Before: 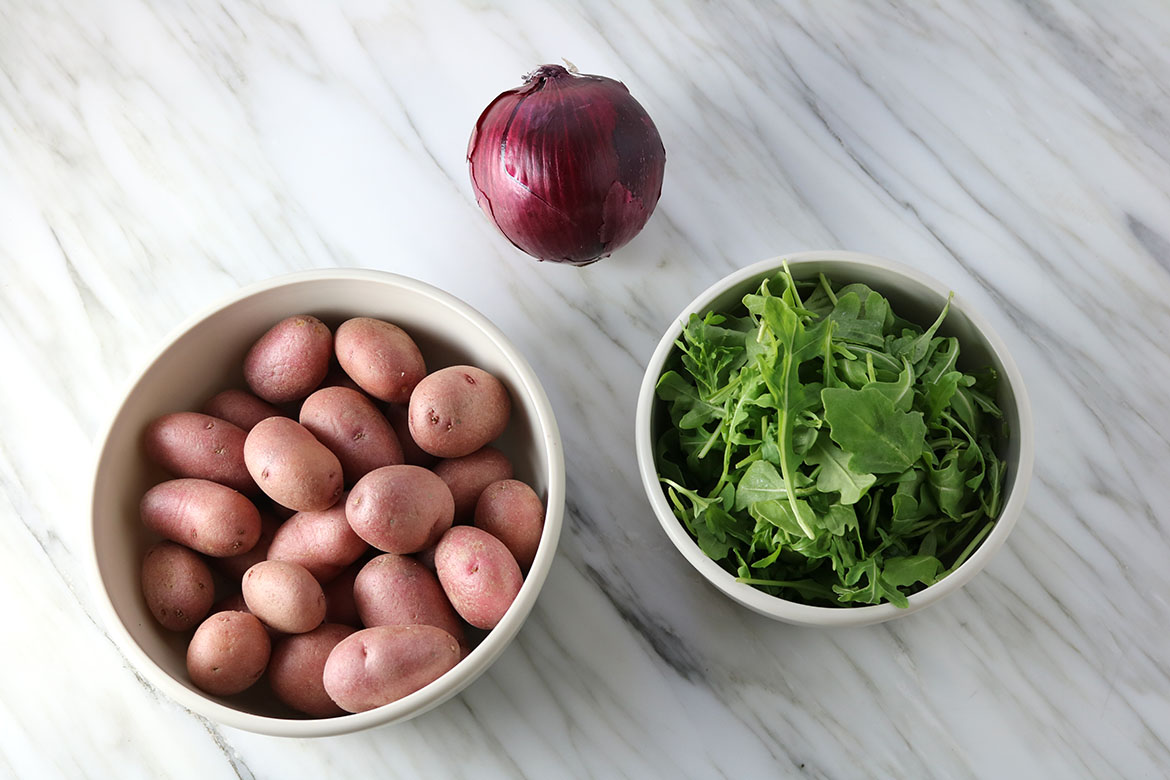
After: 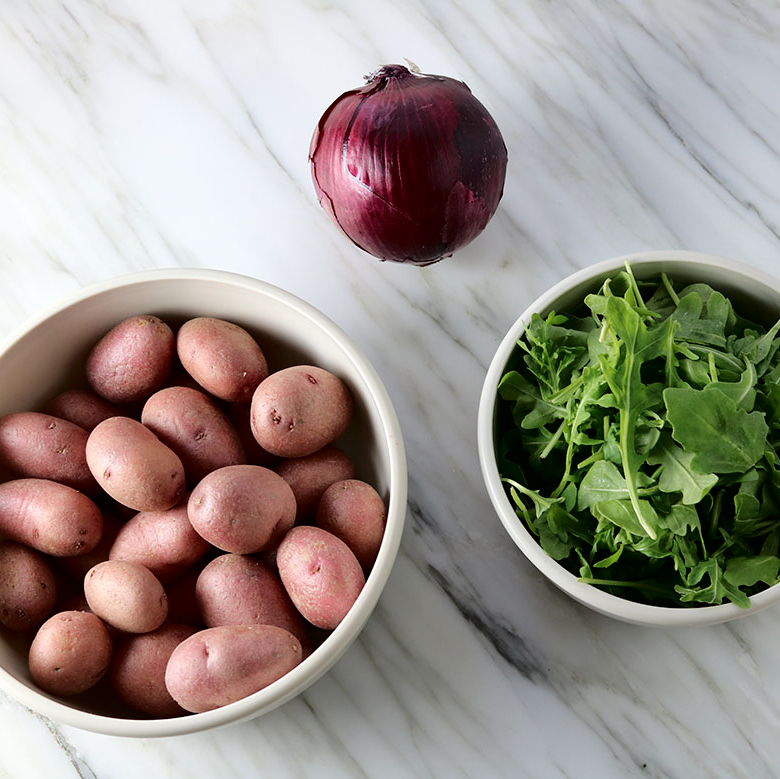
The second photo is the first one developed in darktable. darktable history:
fill light: exposure -2 EV, width 8.6
crop and rotate: left 13.537%, right 19.796%
